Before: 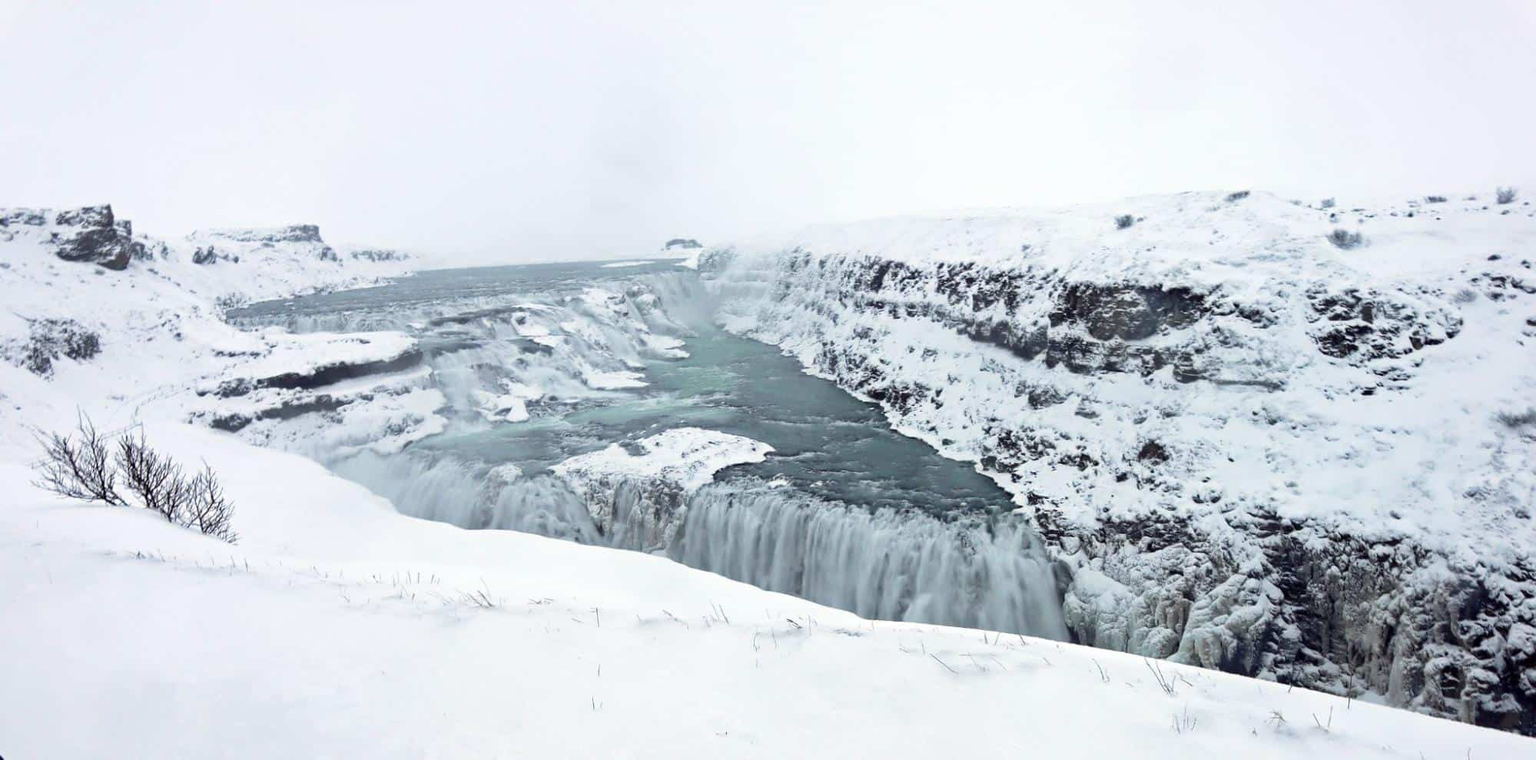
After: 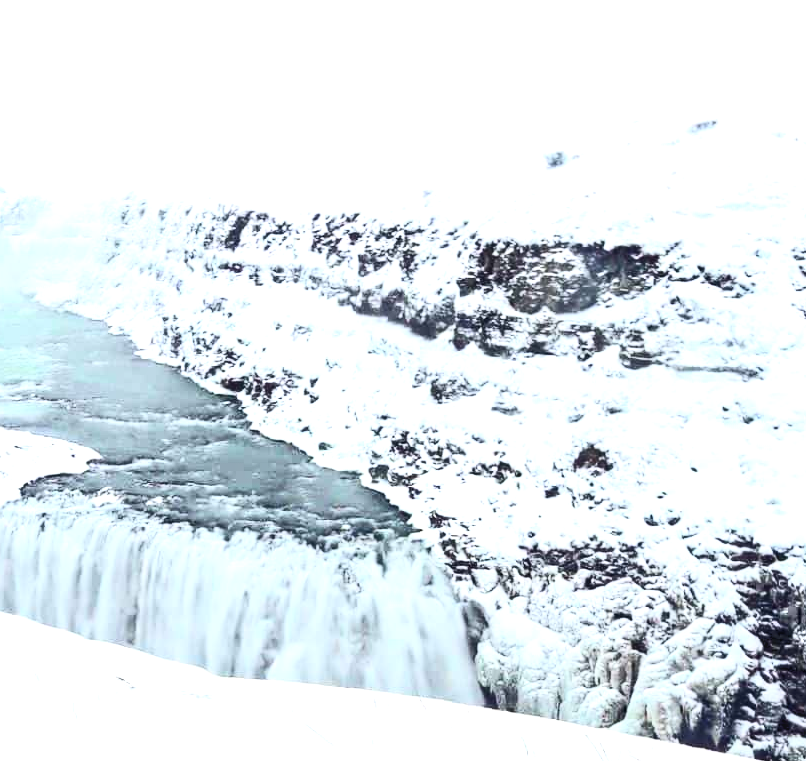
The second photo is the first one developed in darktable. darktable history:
crop: left 45.449%, top 13.118%, right 14.208%, bottom 9.907%
exposure: black level correction 0, exposure 1.001 EV, compensate highlight preservation false
tone equalizer: -8 EV -1.88 EV, -7 EV -1.16 EV, -6 EV -1.64 EV, smoothing 1
local contrast: on, module defaults
contrast brightness saturation: contrast 0.371, brightness 0.11
